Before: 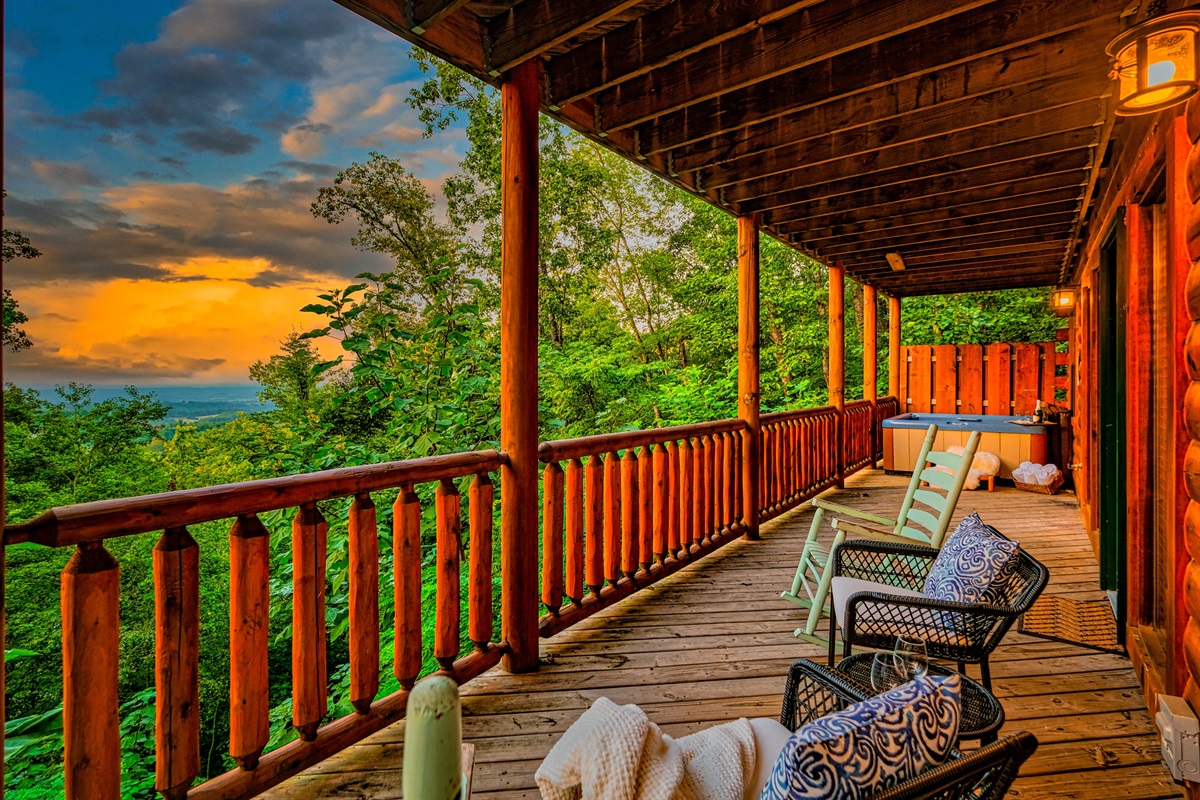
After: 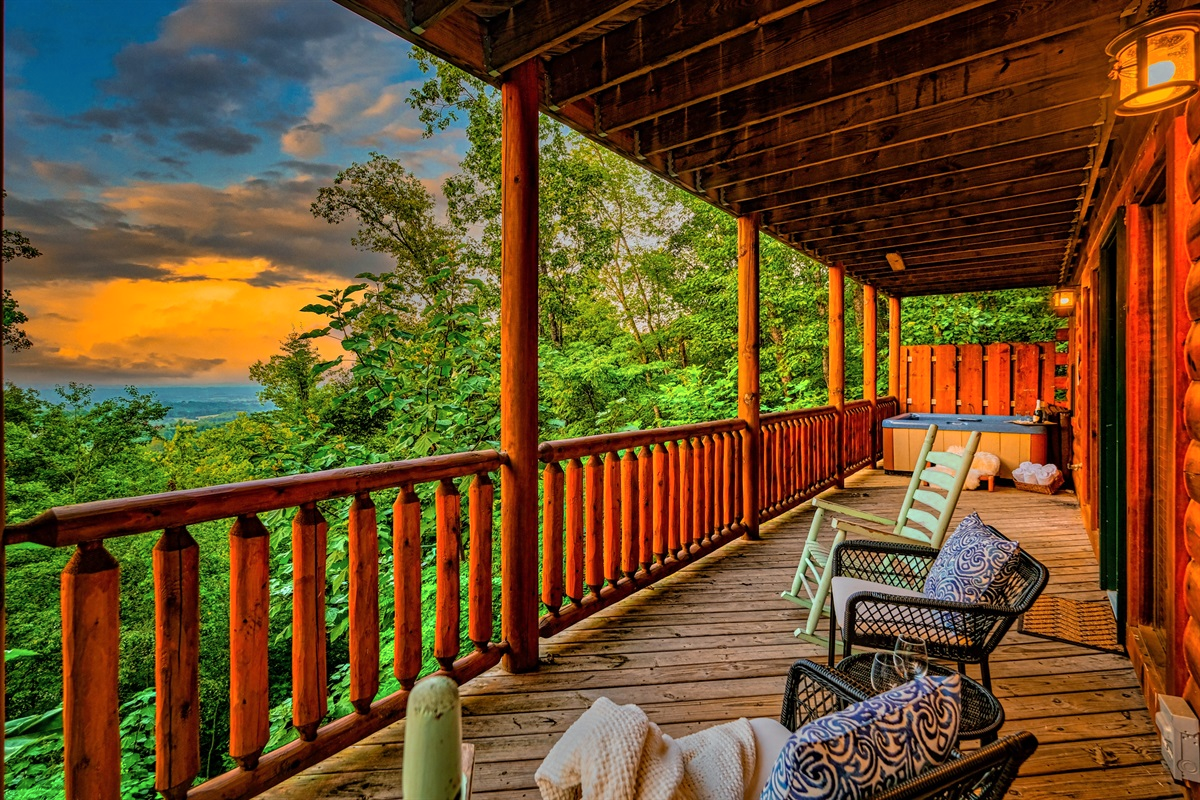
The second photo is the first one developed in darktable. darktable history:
color zones: curves: ch0 [(0.25, 0.5) (0.463, 0.627) (0.484, 0.637) (0.75, 0.5)], mix 41.47%
